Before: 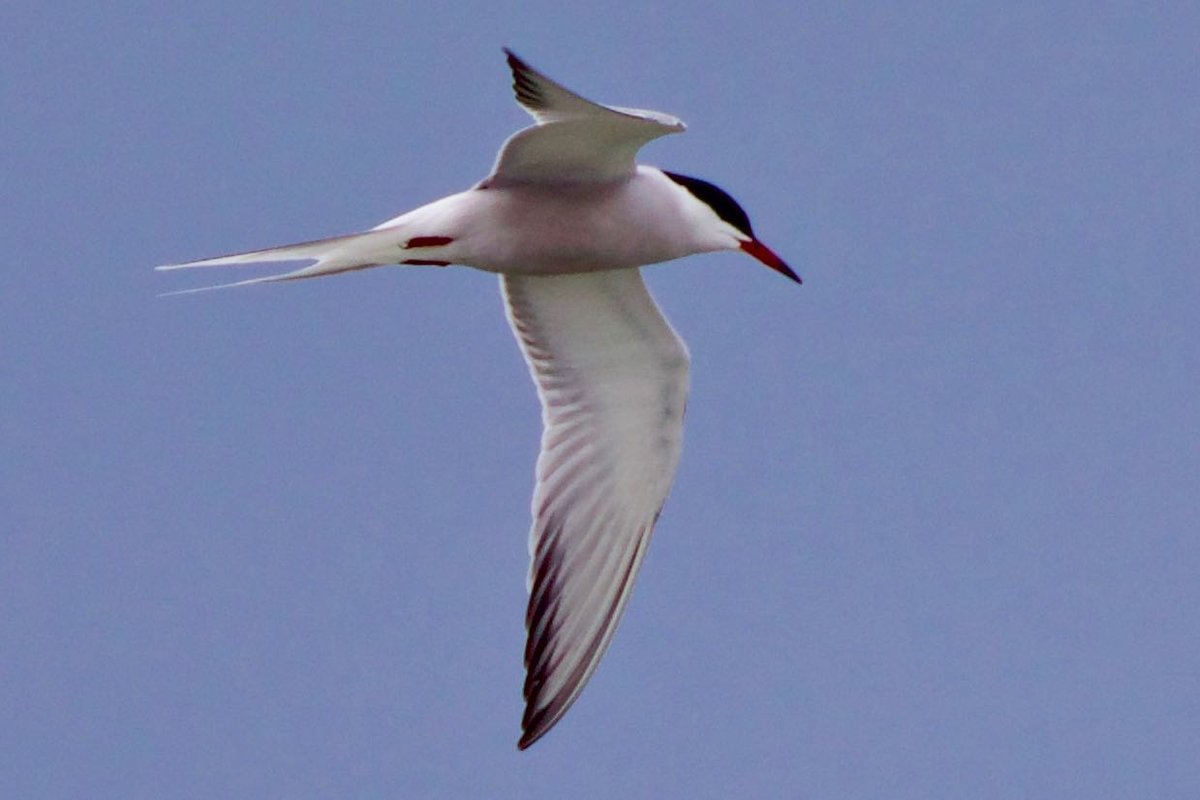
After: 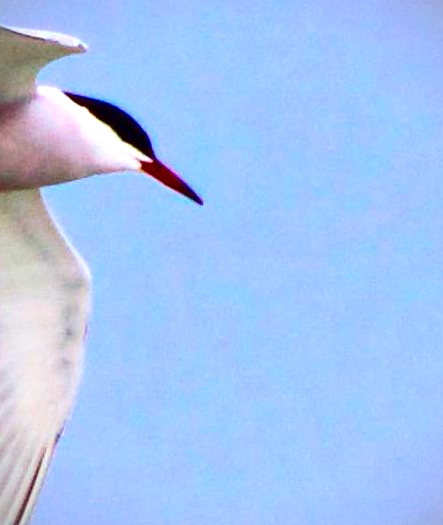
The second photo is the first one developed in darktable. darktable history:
crop and rotate: left 49.936%, top 10.094%, right 13.136%, bottom 24.256%
color balance rgb: perceptual saturation grading › global saturation 30%, global vibrance 20%
exposure: black level correction 0, exposure 1.2 EV, compensate highlight preservation false
vignetting: fall-off start 91.19%
contrast brightness saturation: contrast 0.21, brightness -0.11, saturation 0.21
